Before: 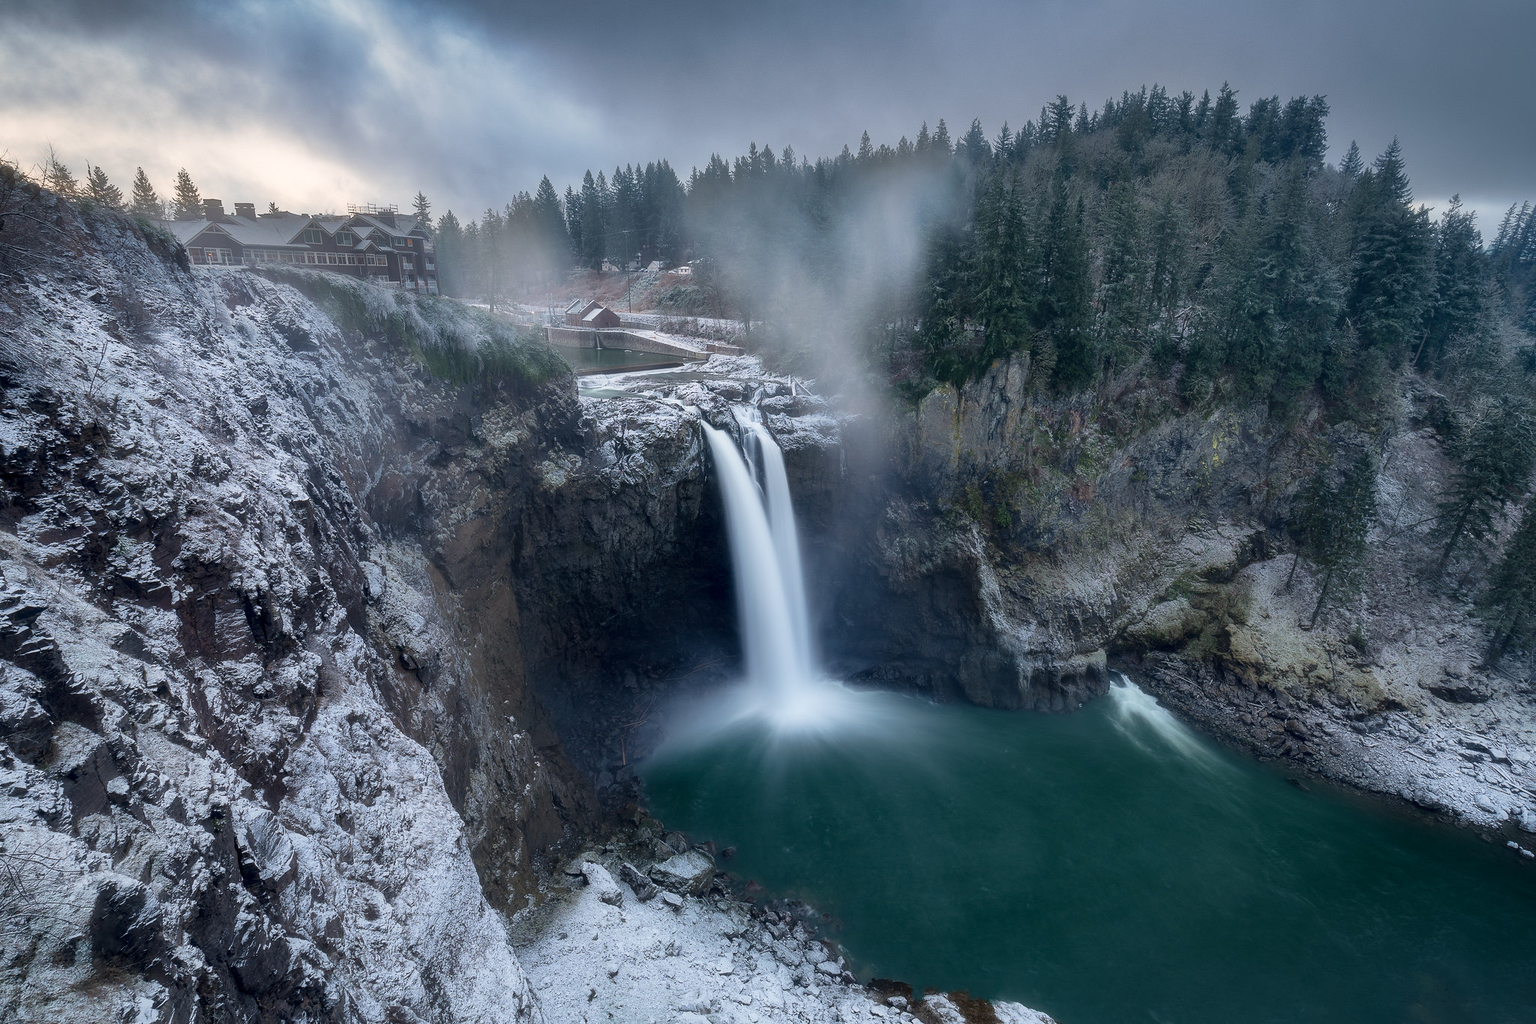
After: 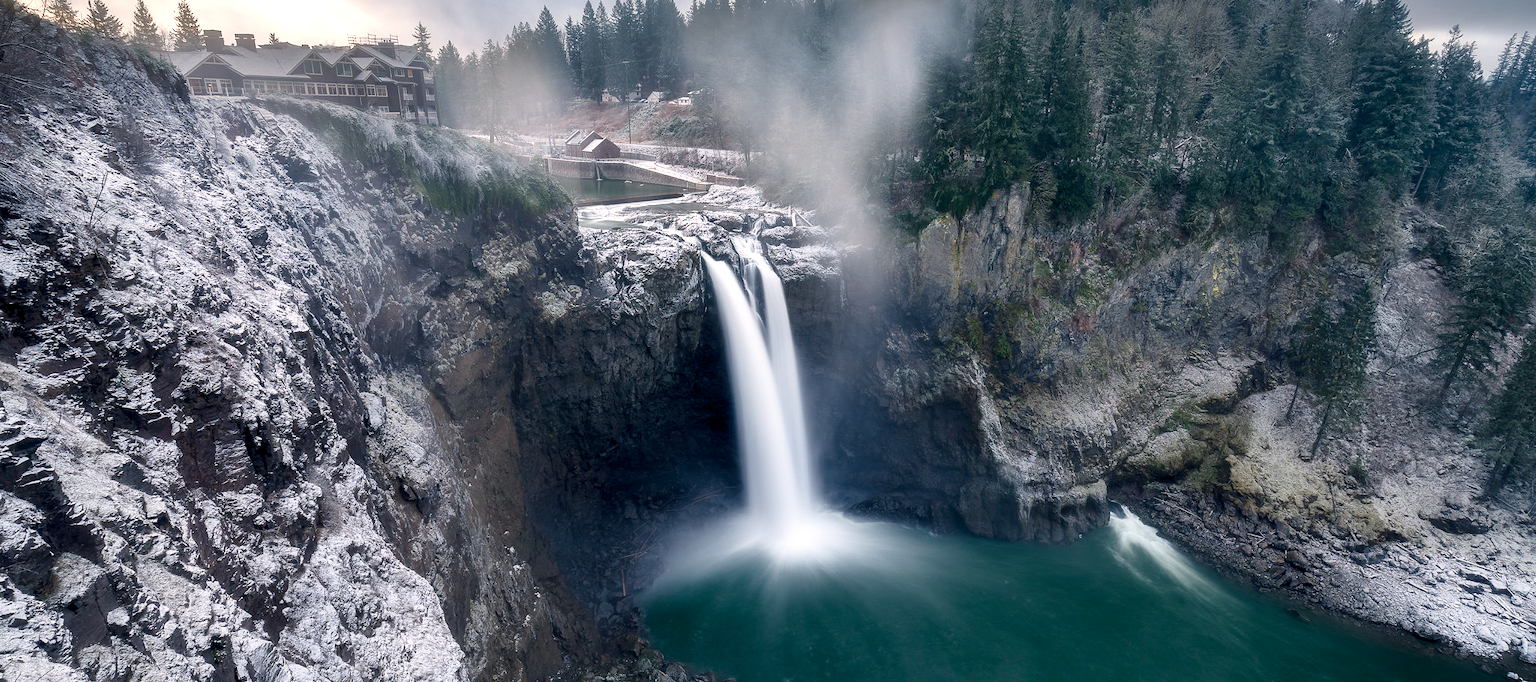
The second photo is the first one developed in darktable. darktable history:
color correction: highlights b* 0.013, saturation 0.868
crop: top 16.556%, bottom 16.77%
contrast brightness saturation: contrast 0.113, saturation -0.158
color balance rgb: highlights gain › chroma 3.087%, highlights gain › hue 54.41°, perceptual saturation grading › global saturation 27.435%, perceptual saturation grading › highlights -28.872%, perceptual saturation grading › mid-tones 15.512%, perceptual saturation grading › shadows 34.046%
exposure: black level correction 0.001, exposure 0.5 EV, compensate highlight preservation false
